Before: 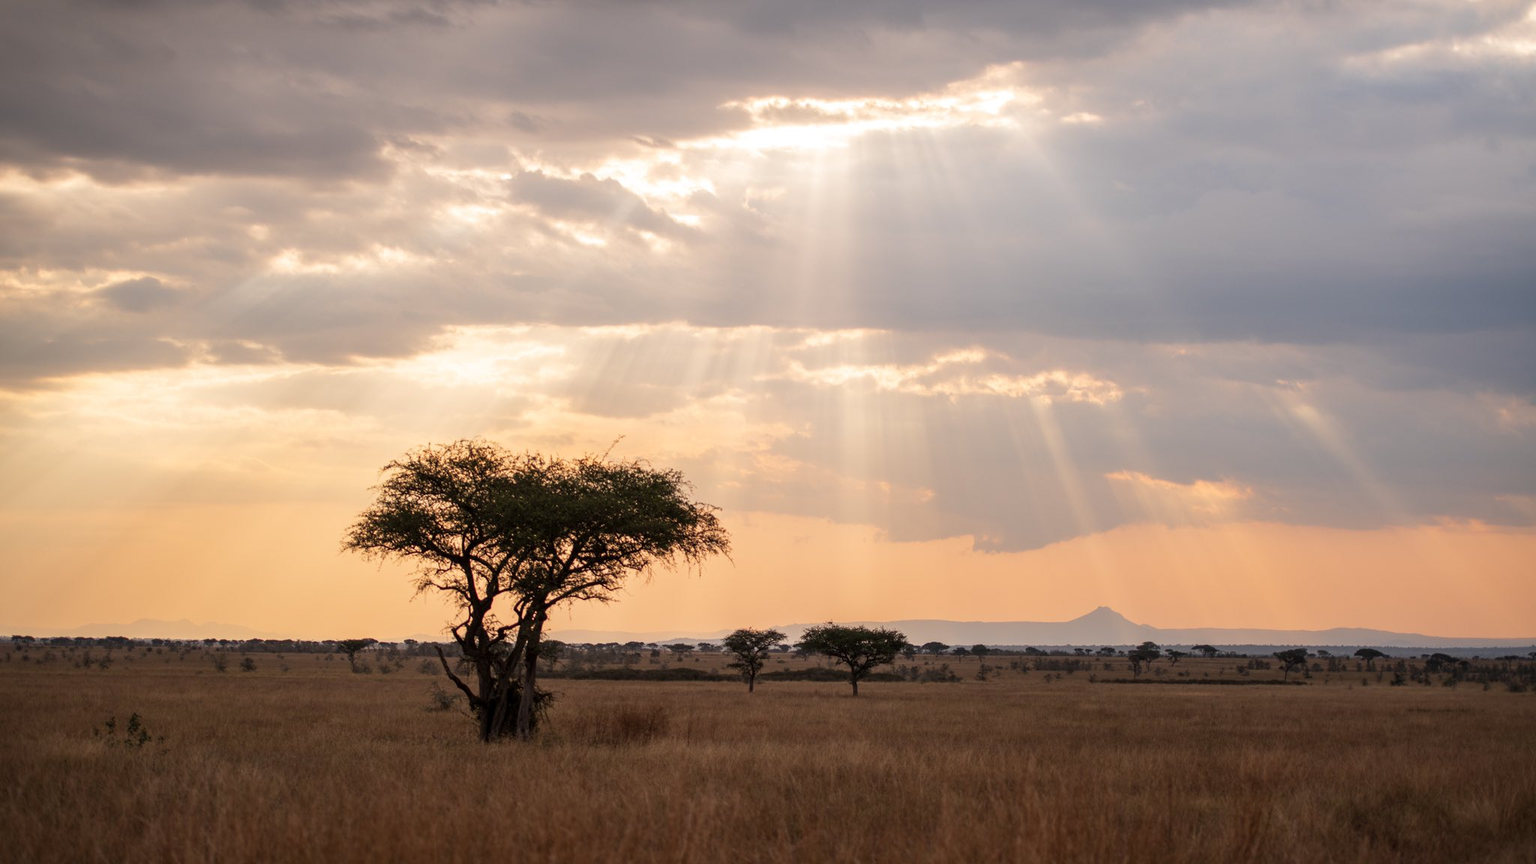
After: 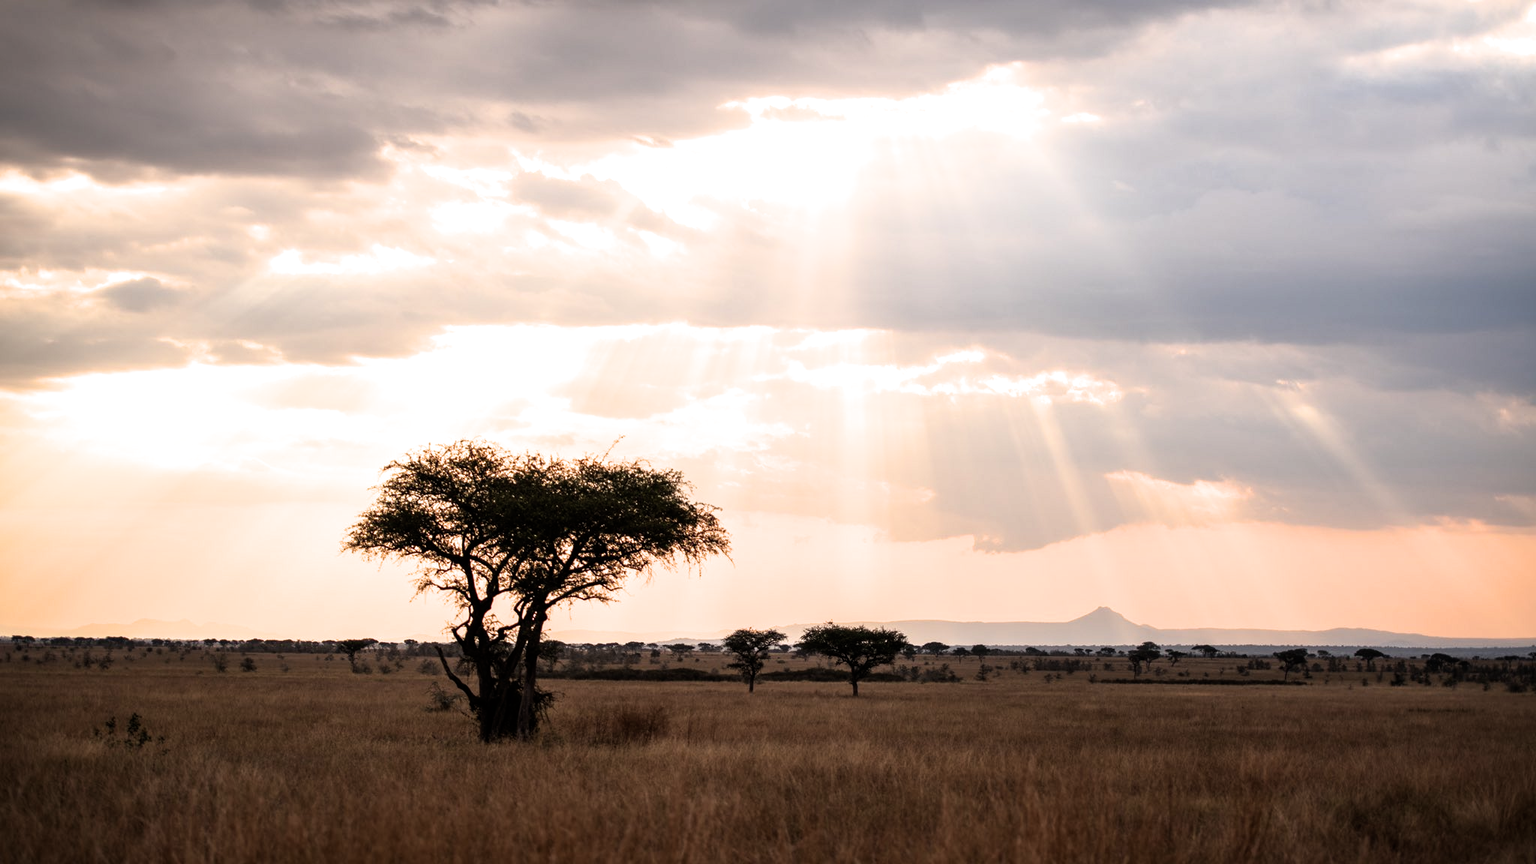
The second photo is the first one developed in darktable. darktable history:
exposure: exposure 0.236 EV
filmic rgb: white relative exposure 2.2 EV, hardness 6.97
